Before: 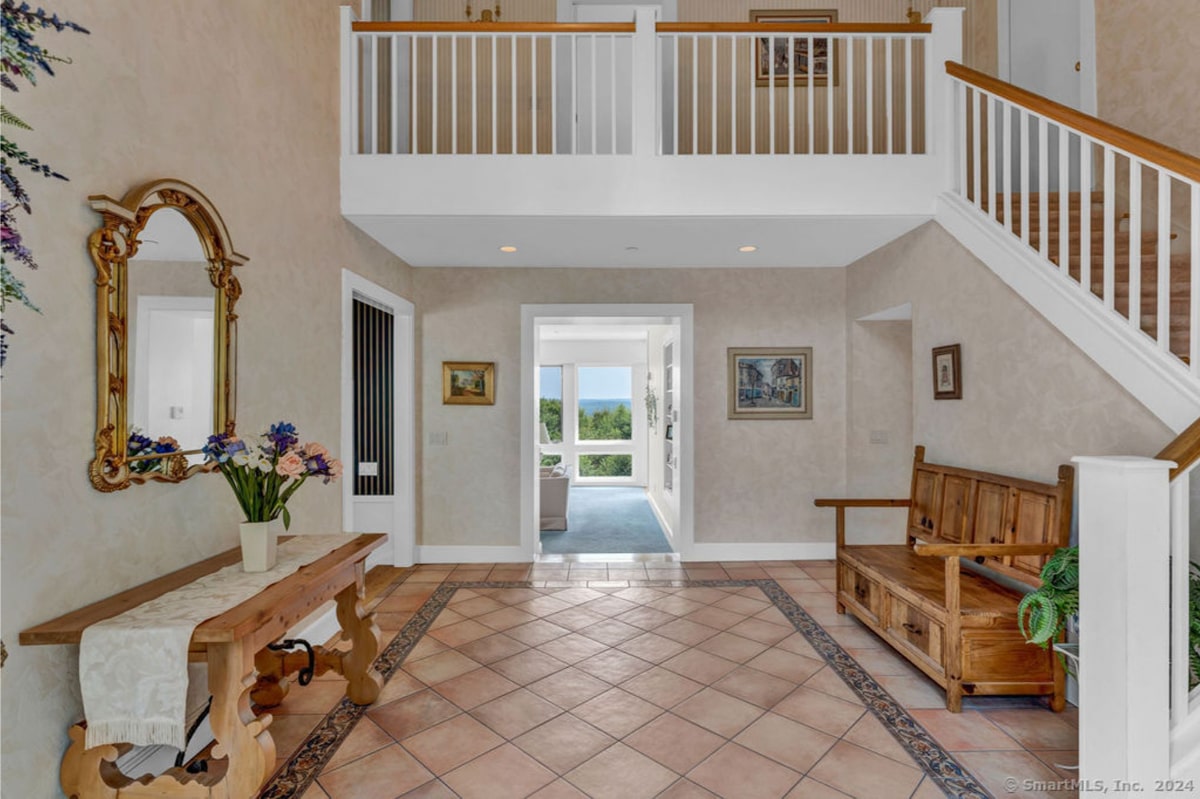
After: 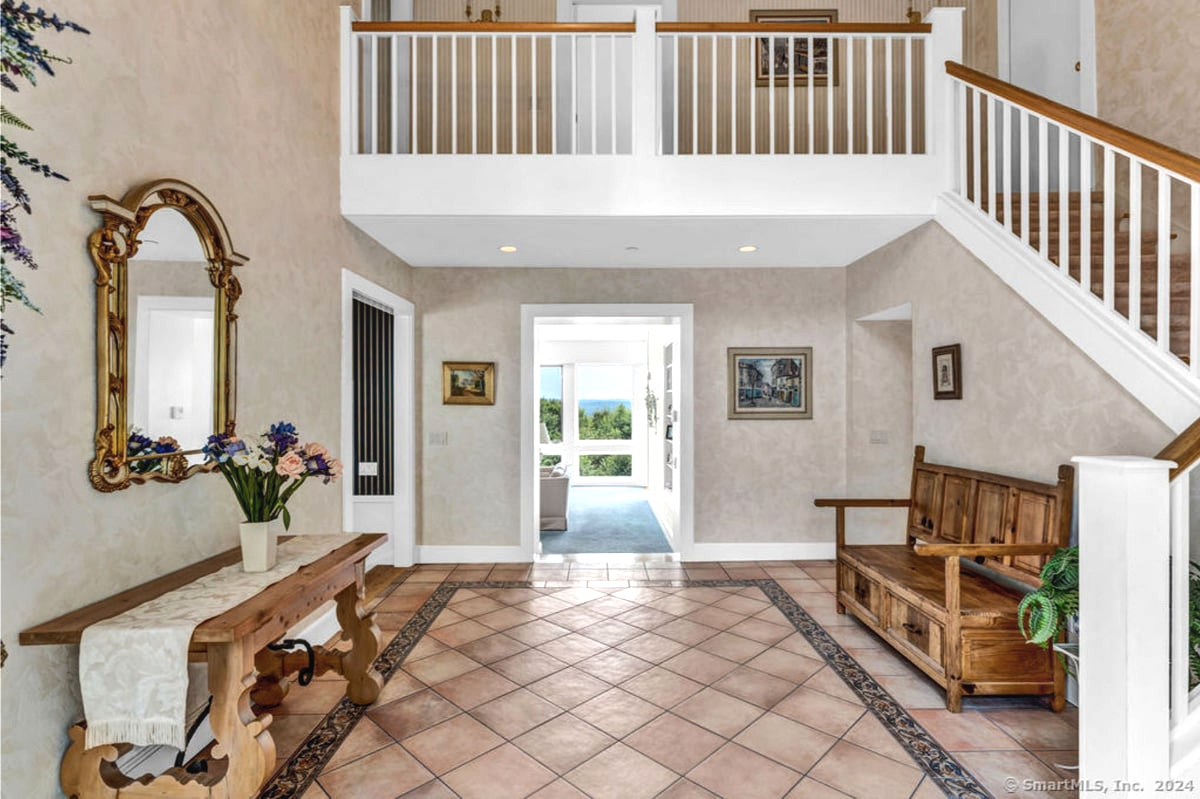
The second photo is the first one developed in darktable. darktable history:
color zones: curves: ch1 [(0, 0.469) (0.001, 0.469) (0.12, 0.446) (0.248, 0.469) (0.5, 0.5) (0.748, 0.5) (0.999, 0.469) (1, 0.469)]
tone equalizer: -8 EV -0.761 EV, -7 EV -0.701 EV, -6 EV -0.615 EV, -5 EV -0.398 EV, -3 EV 0.404 EV, -2 EV 0.6 EV, -1 EV 0.699 EV, +0 EV 0.726 EV, edges refinement/feathering 500, mask exposure compensation -1.57 EV, preserve details no
local contrast: detail 109%
